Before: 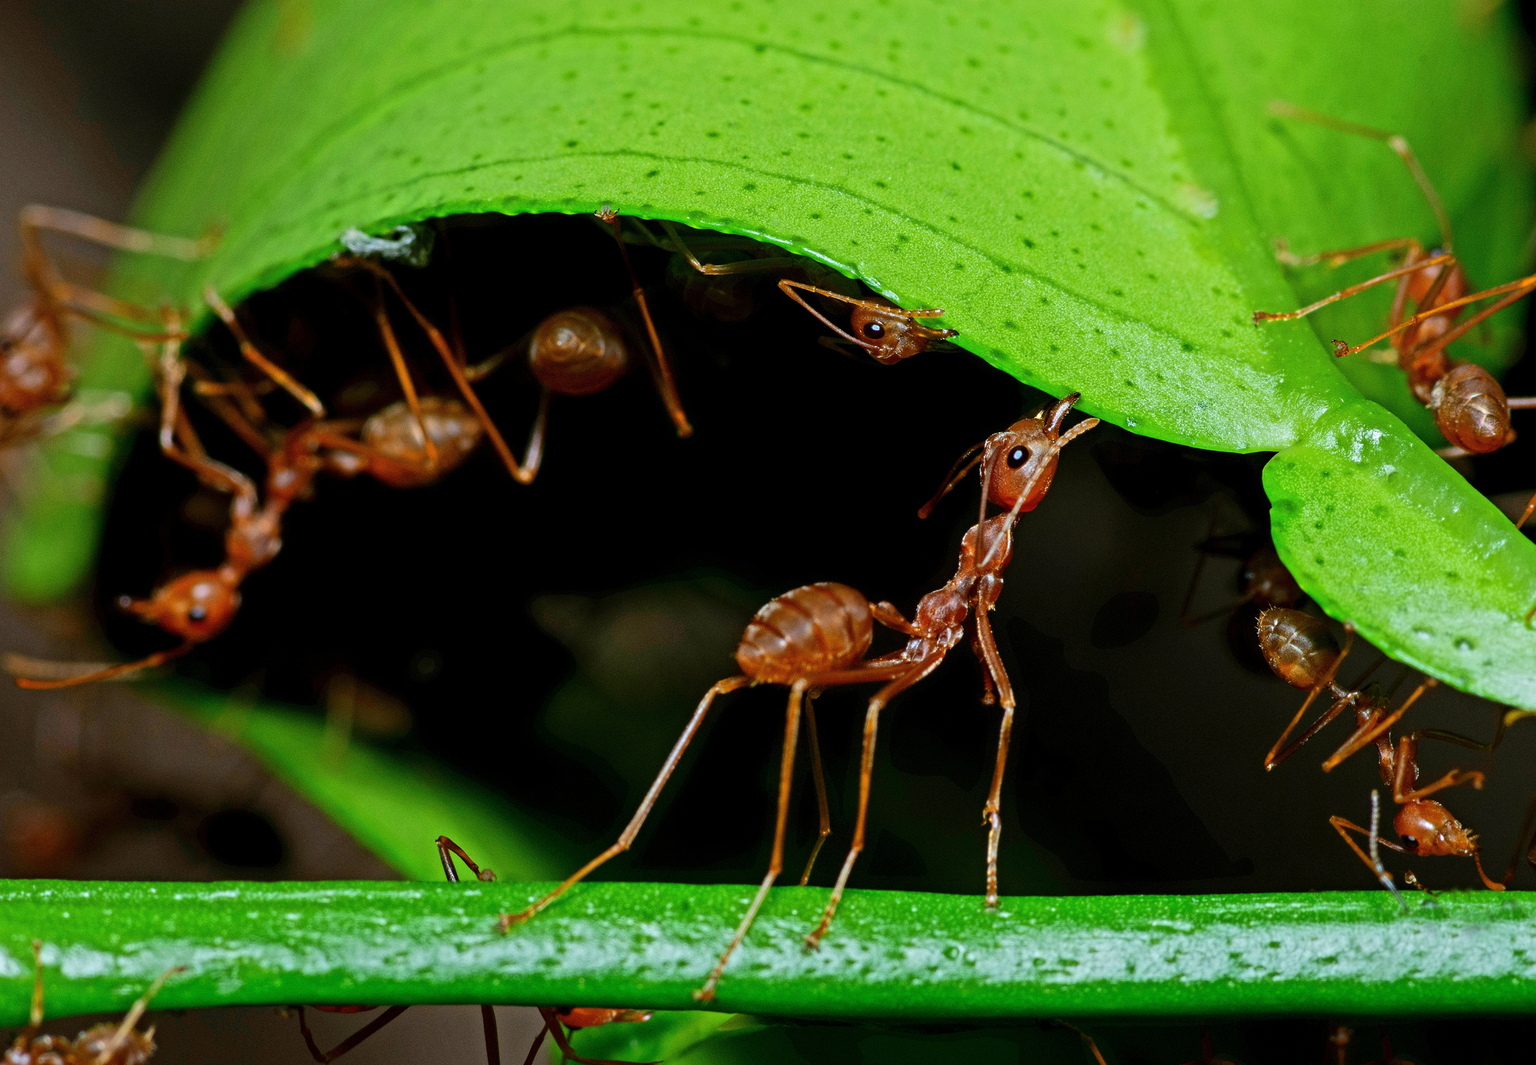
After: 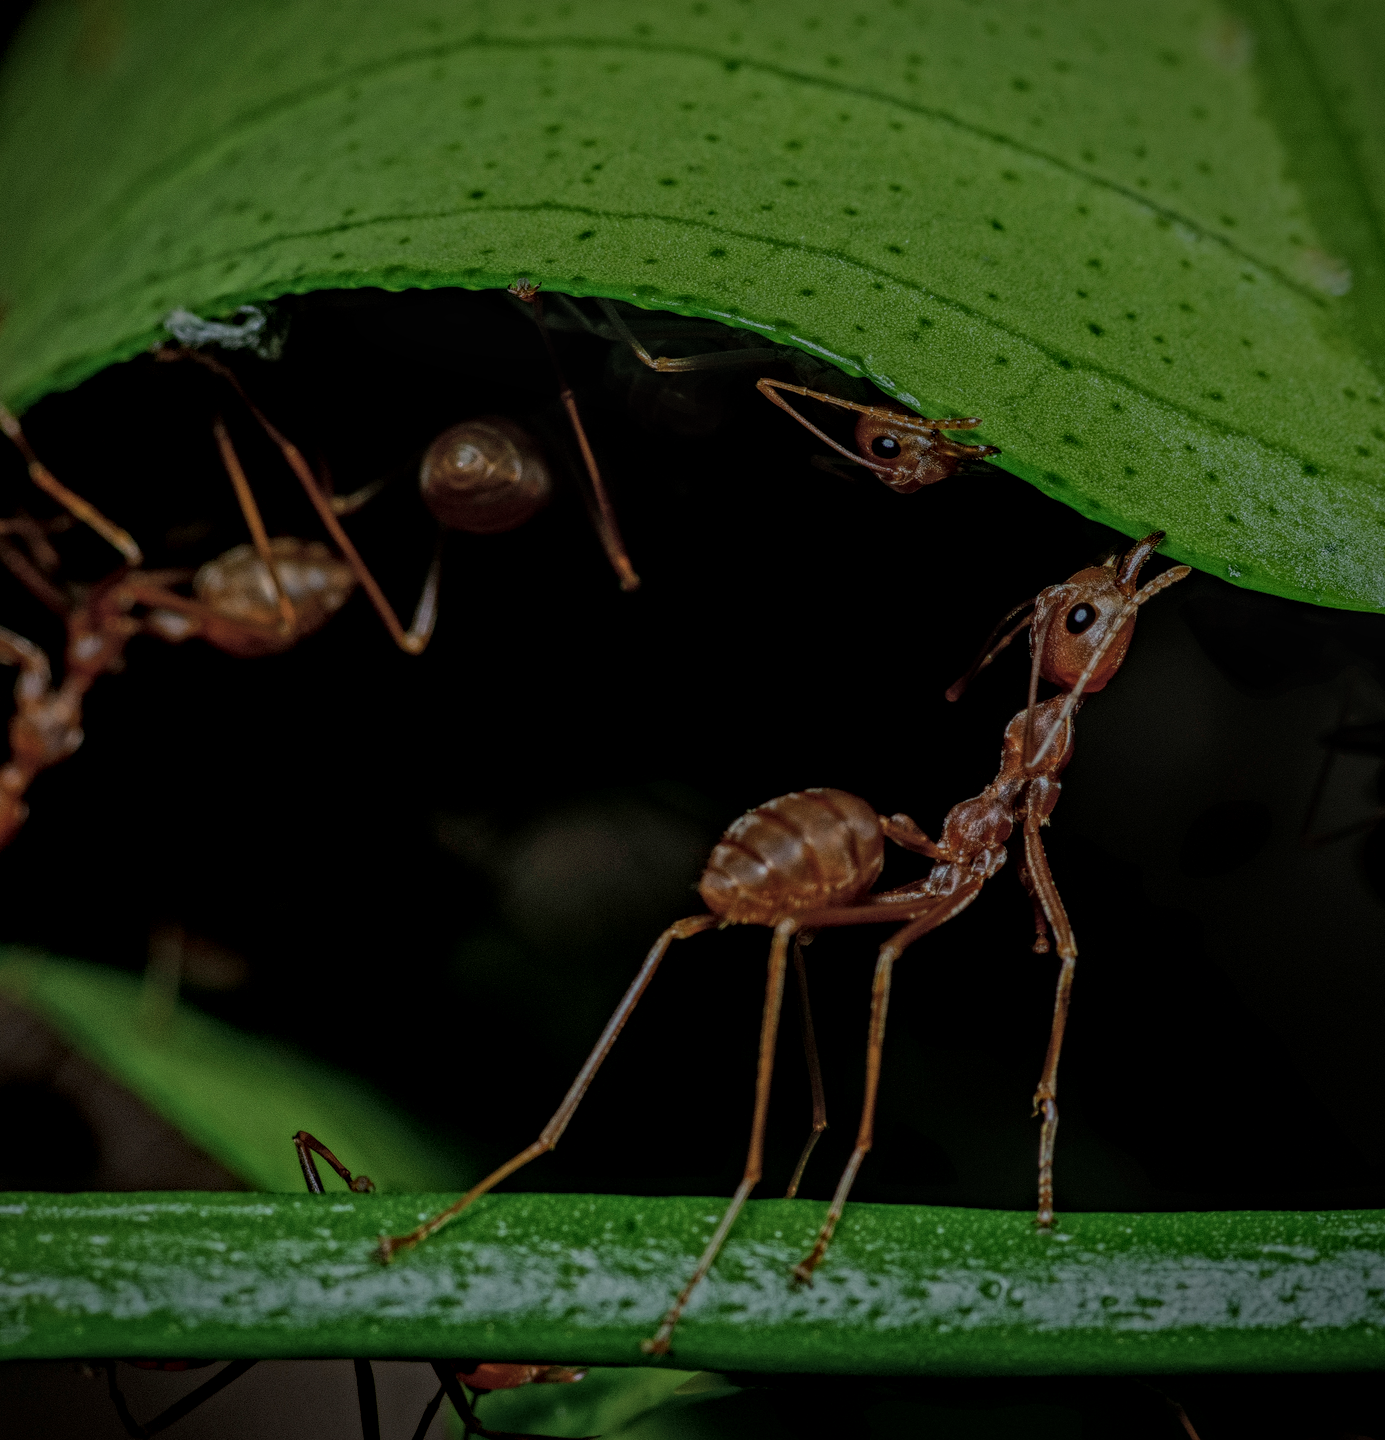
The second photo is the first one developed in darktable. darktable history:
exposure: black level correction 0, exposure 1.625 EV, compensate exposure bias true, compensate highlight preservation false
crop and rotate: left 14.292%, right 19.041%
vignetting: fall-off start 97.23%, saturation -0.024, center (-0.033, -0.042), width/height ratio 1.179, unbound false
contrast brightness saturation: saturation -0.17
local contrast: highlights 0%, shadows 0%, detail 200%, midtone range 0.25
